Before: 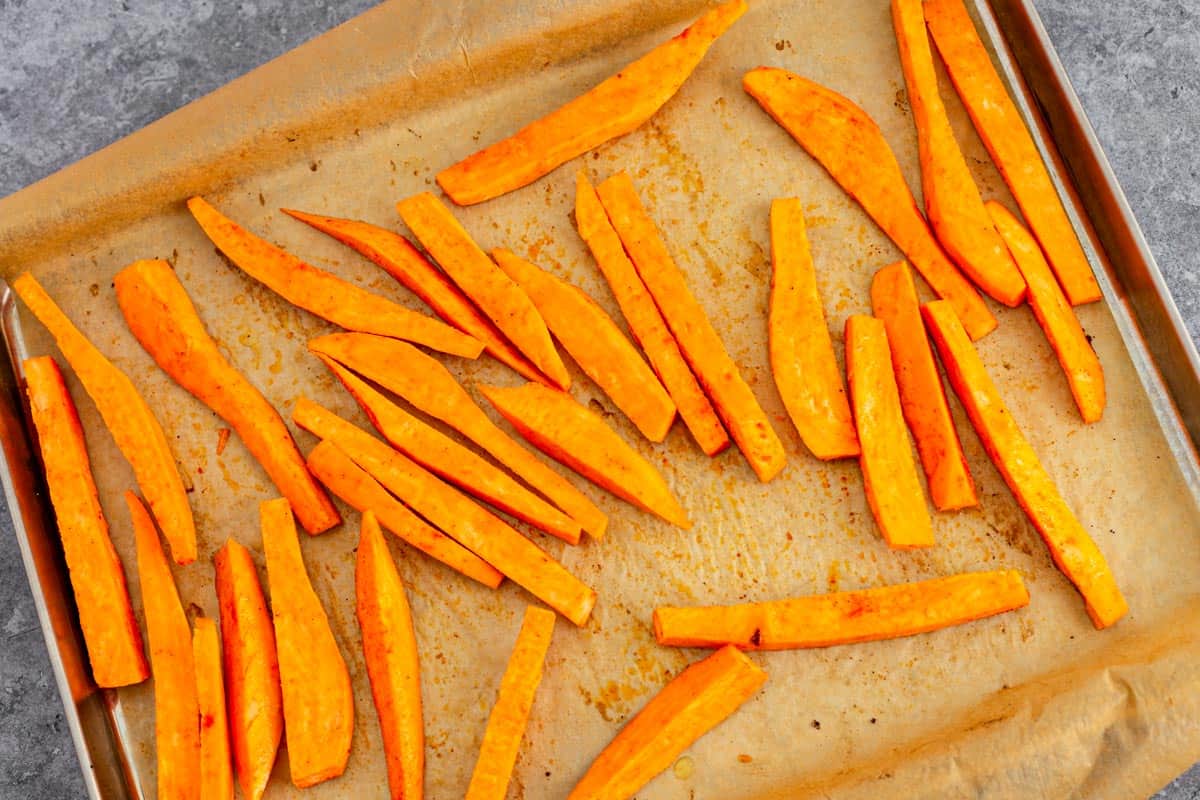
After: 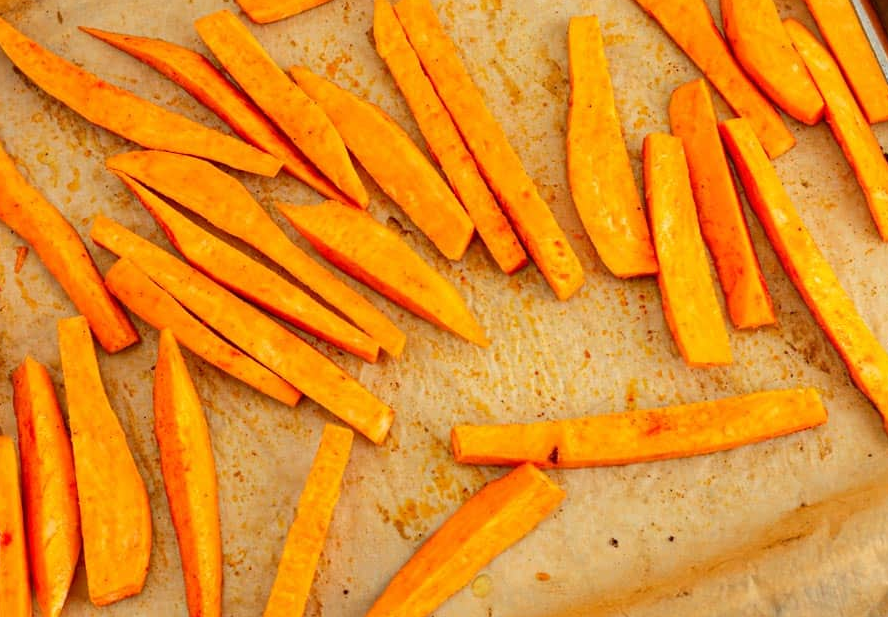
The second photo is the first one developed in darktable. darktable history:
crop: left 16.871%, top 22.857%, right 9.116%
bloom: size 16%, threshold 98%, strength 20%
